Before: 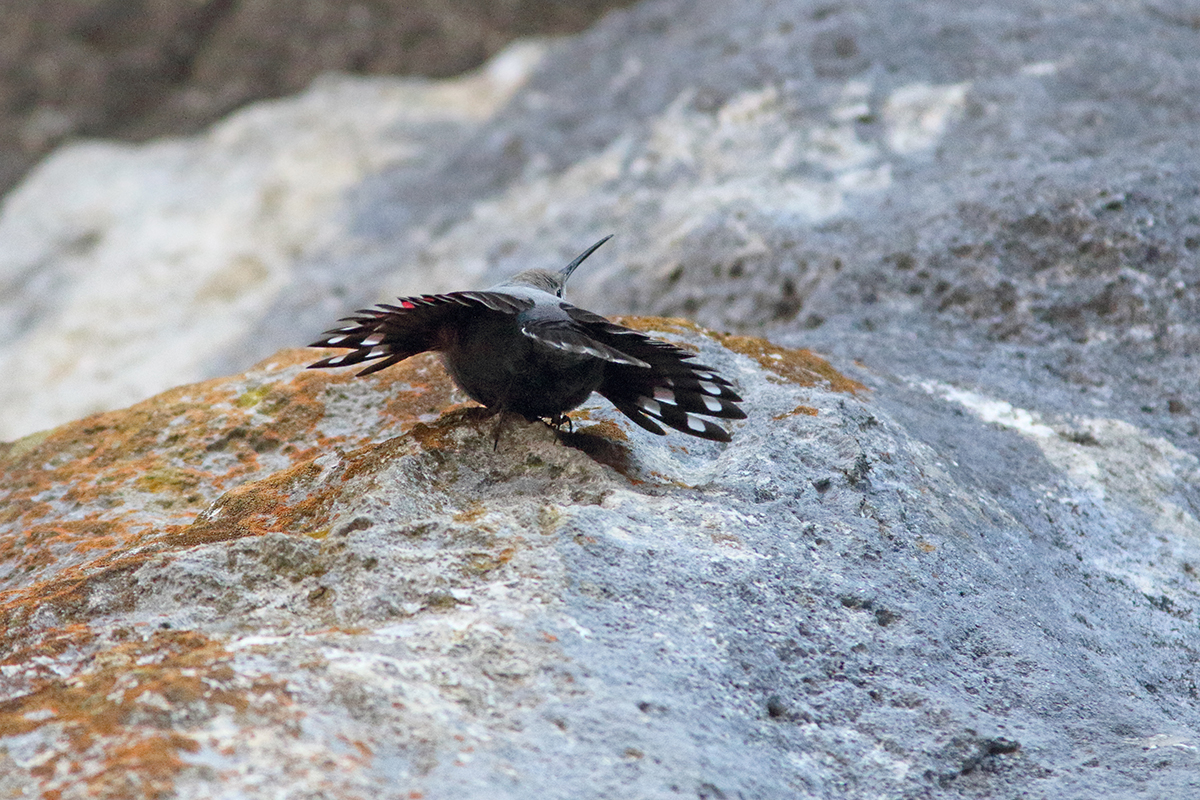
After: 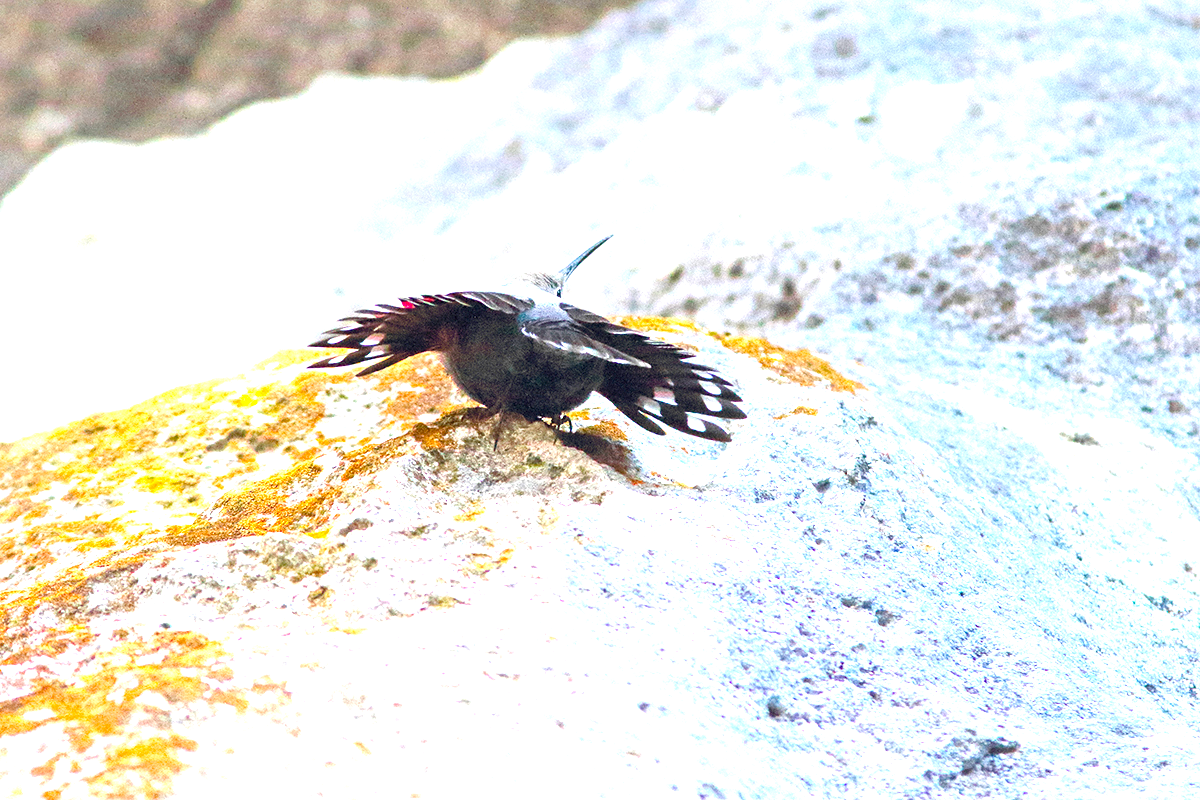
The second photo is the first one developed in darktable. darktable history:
color balance rgb: linear chroma grading › global chroma 15%, perceptual saturation grading › global saturation 30%
exposure: black level correction 0, exposure 1.55 EV, compensate exposure bias true, compensate highlight preservation false
